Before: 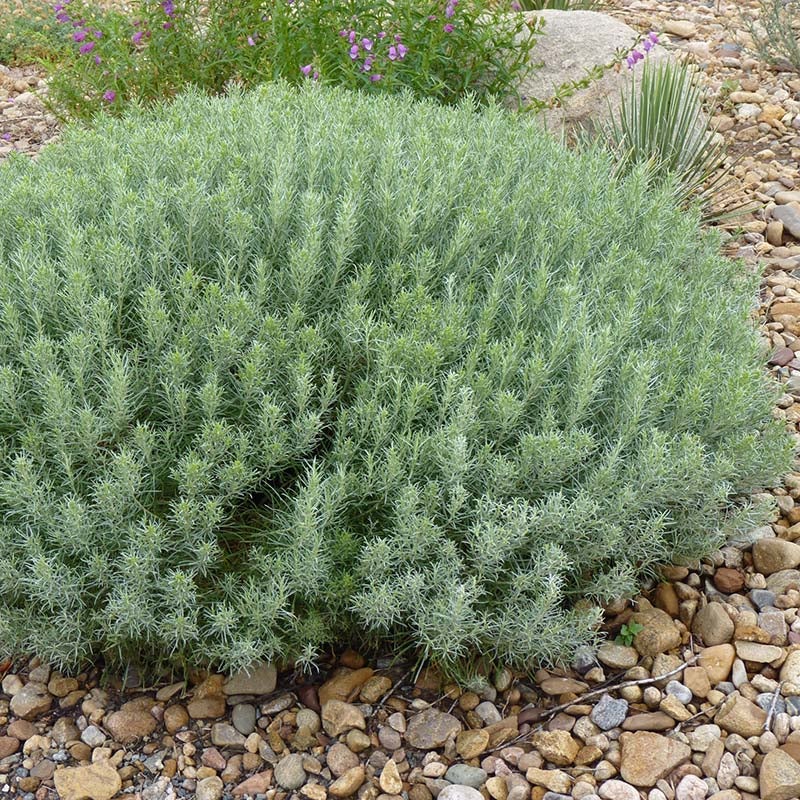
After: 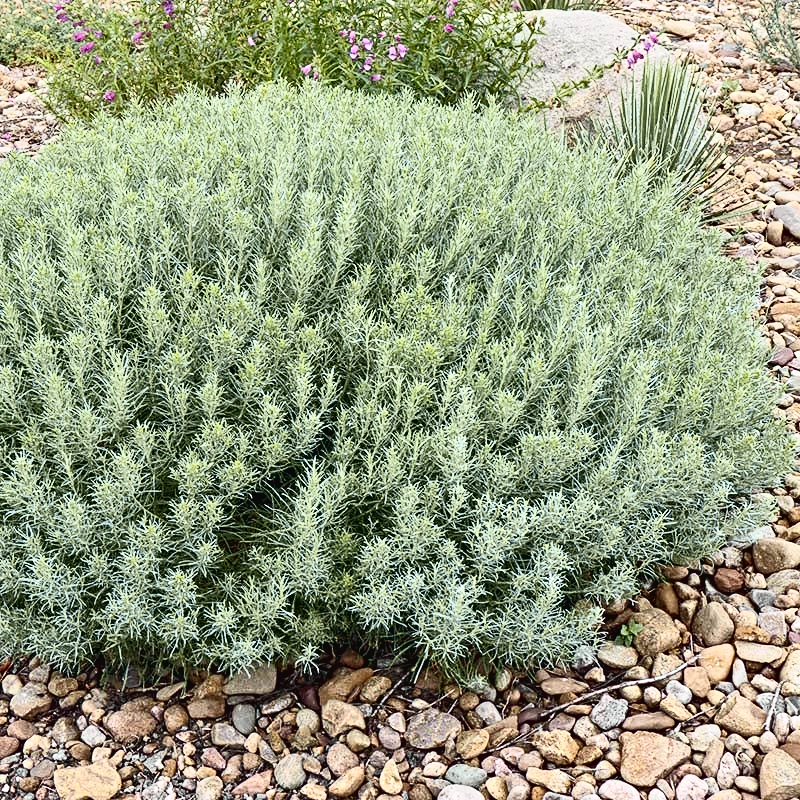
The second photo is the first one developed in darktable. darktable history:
contrast equalizer: octaves 7, y [[0.5, 0.542, 0.583, 0.625, 0.667, 0.708], [0.5 ×6], [0.5 ×6], [0 ×6], [0 ×6]]
tone curve: curves: ch0 [(0, 0.026) (0.172, 0.194) (0.398, 0.437) (0.469, 0.544) (0.612, 0.741) (0.845, 0.926) (1, 0.968)]; ch1 [(0, 0) (0.437, 0.453) (0.472, 0.467) (0.502, 0.502) (0.531, 0.537) (0.574, 0.583) (0.617, 0.64) (0.699, 0.749) (0.859, 0.919) (1, 1)]; ch2 [(0, 0) (0.33, 0.301) (0.421, 0.443) (0.476, 0.502) (0.511, 0.504) (0.553, 0.55) (0.595, 0.586) (0.664, 0.664) (1, 1)], color space Lab, independent channels, preserve colors none
